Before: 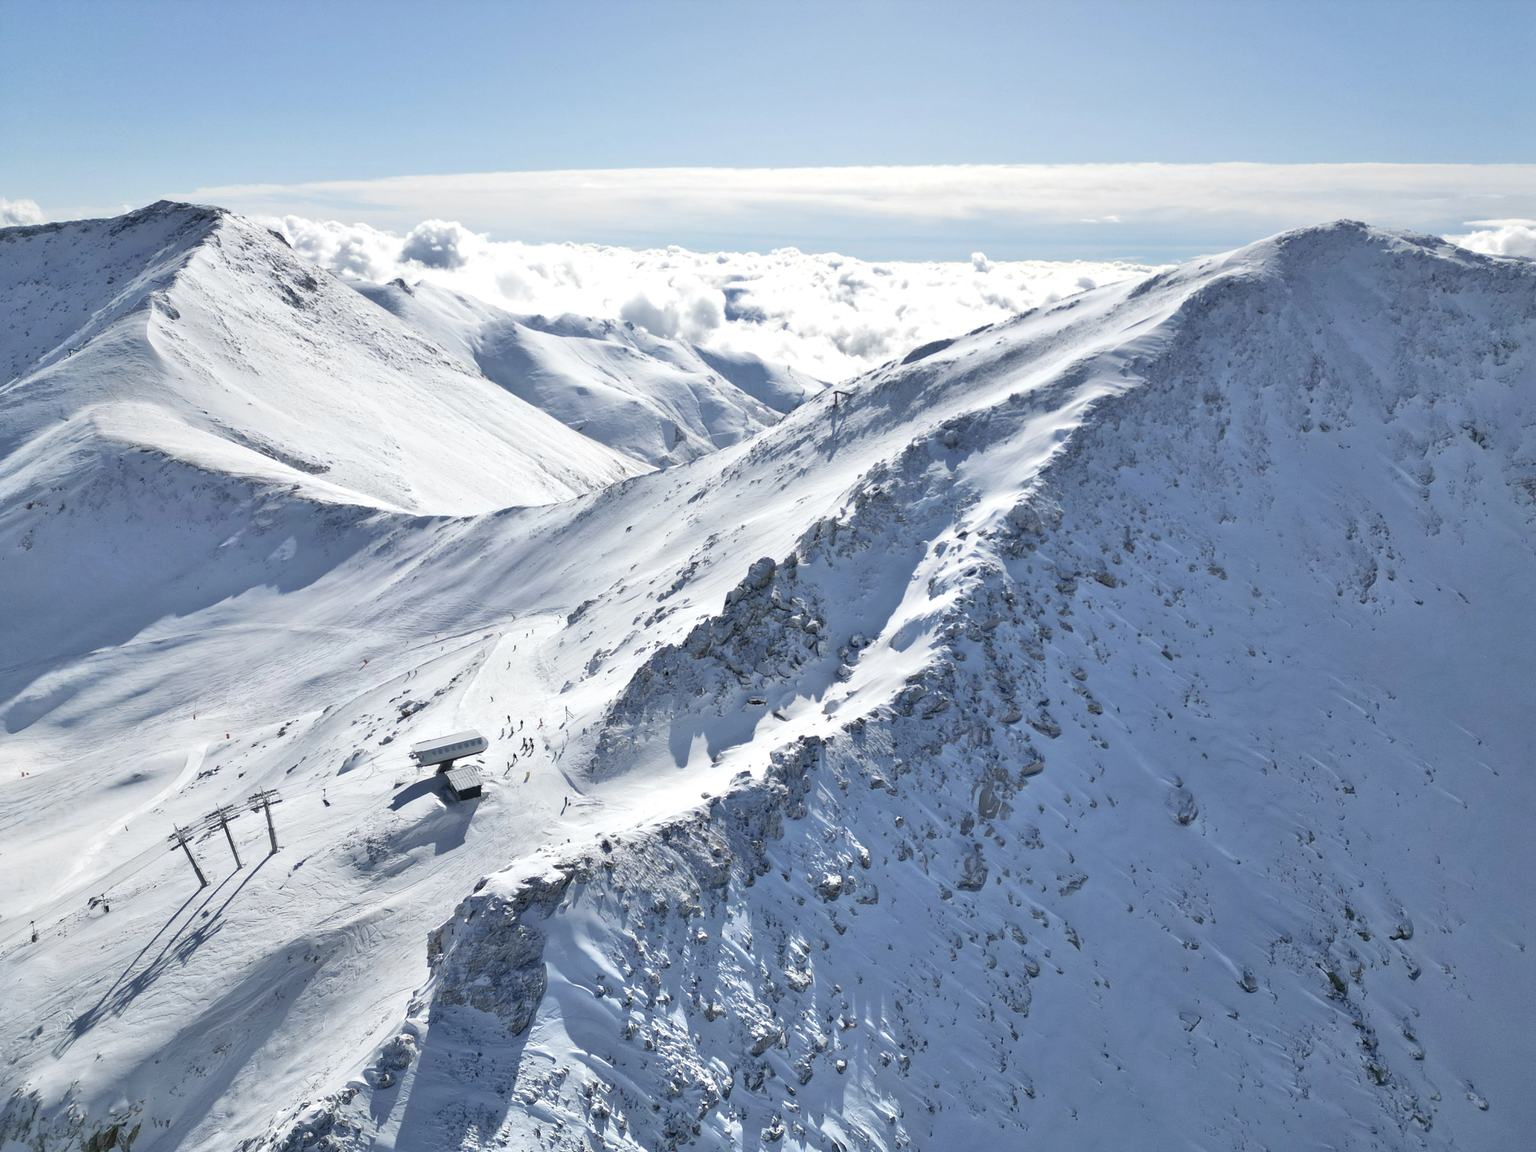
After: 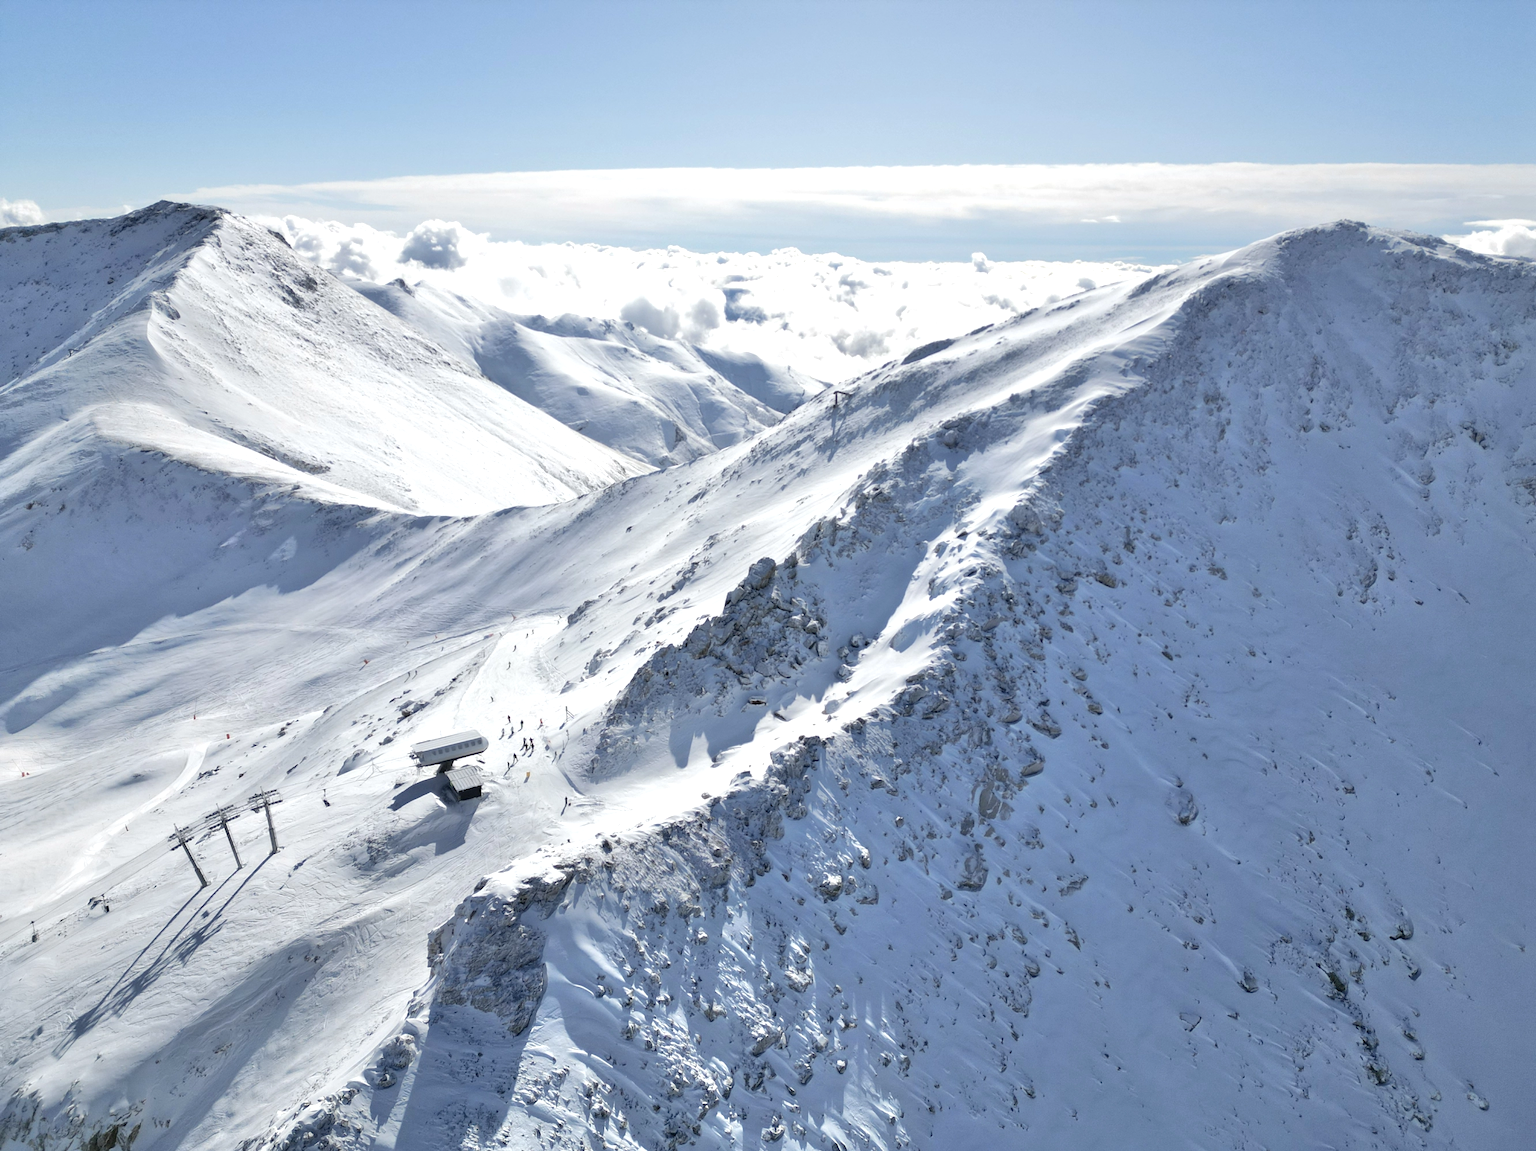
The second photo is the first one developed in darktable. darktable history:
contrast equalizer: octaves 7, y [[0.5, 0.501, 0.532, 0.538, 0.54, 0.541], [0.5 ×6], [0.5 ×6], [0 ×6], [0 ×6]], mix -0.301
tone curve: curves: ch0 [(0, 0) (0.003, 0.018) (0.011, 0.019) (0.025, 0.02) (0.044, 0.024) (0.069, 0.034) (0.1, 0.049) (0.136, 0.082) (0.177, 0.136) (0.224, 0.196) (0.277, 0.263) (0.335, 0.329) (0.399, 0.401) (0.468, 0.473) (0.543, 0.546) (0.623, 0.625) (0.709, 0.698) (0.801, 0.779) (0.898, 0.867) (1, 1)], color space Lab, independent channels, preserve colors none
exposure: black level correction 0, exposure 0.199 EV, compensate highlight preservation false
